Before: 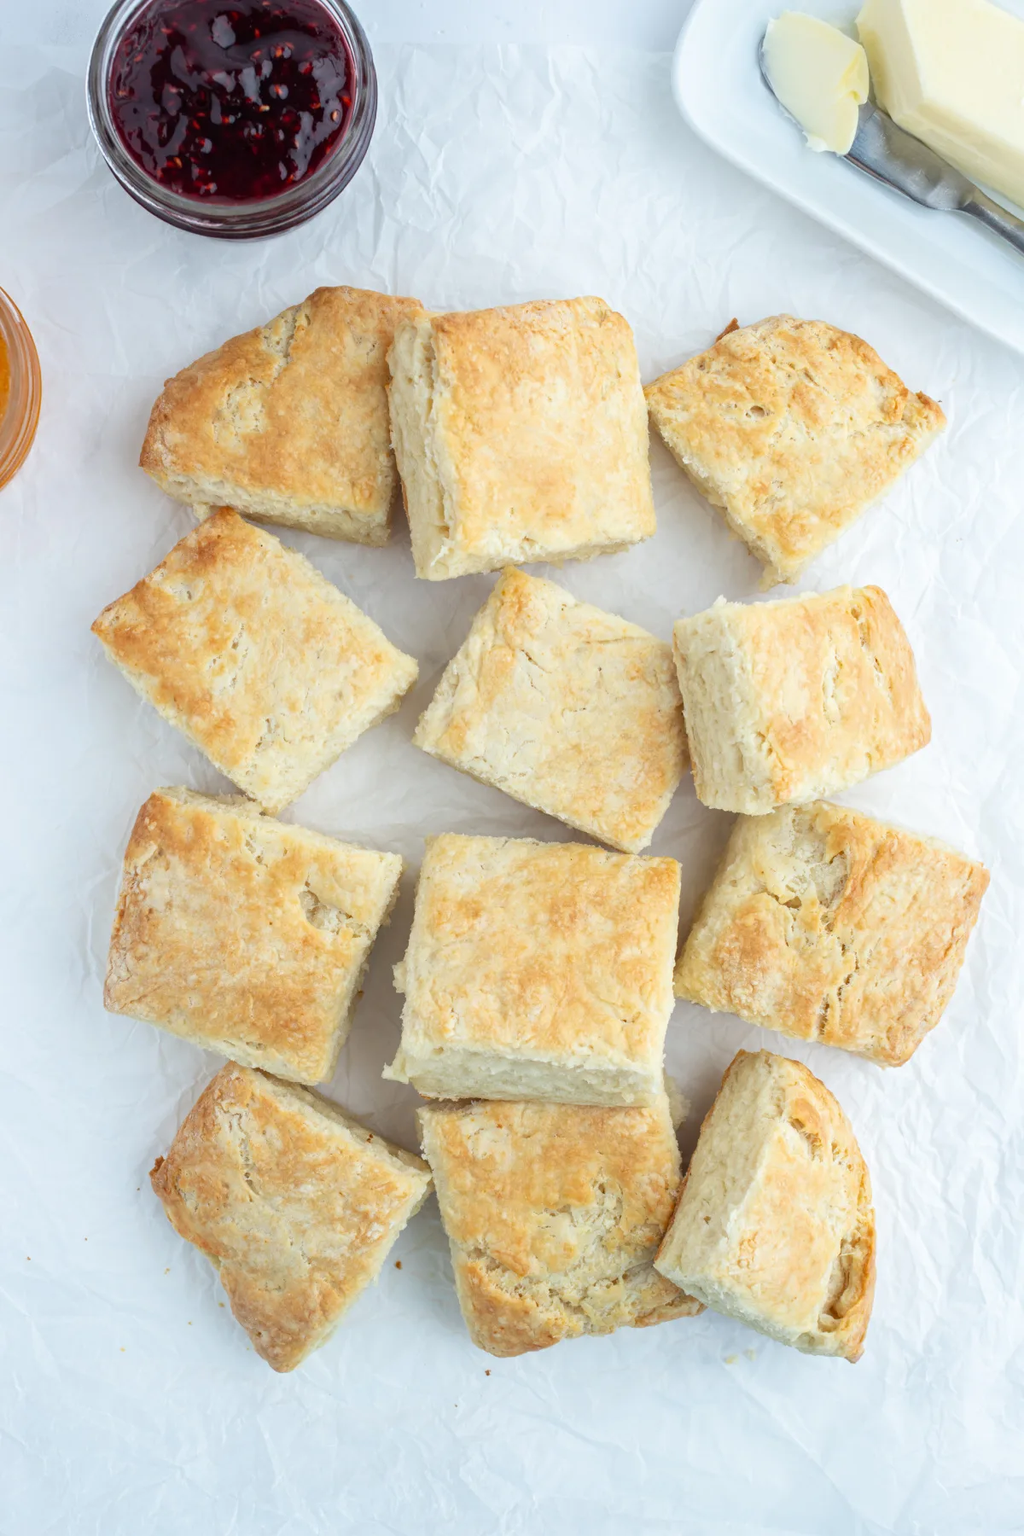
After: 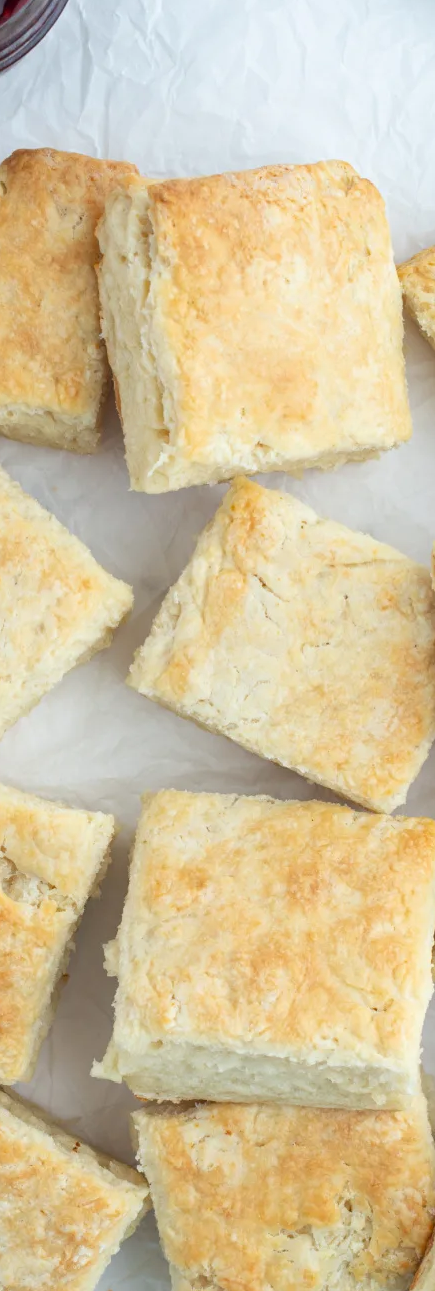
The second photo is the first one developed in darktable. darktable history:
crop and rotate: left 29.753%, top 10.407%, right 33.936%, bottom 17.846%
